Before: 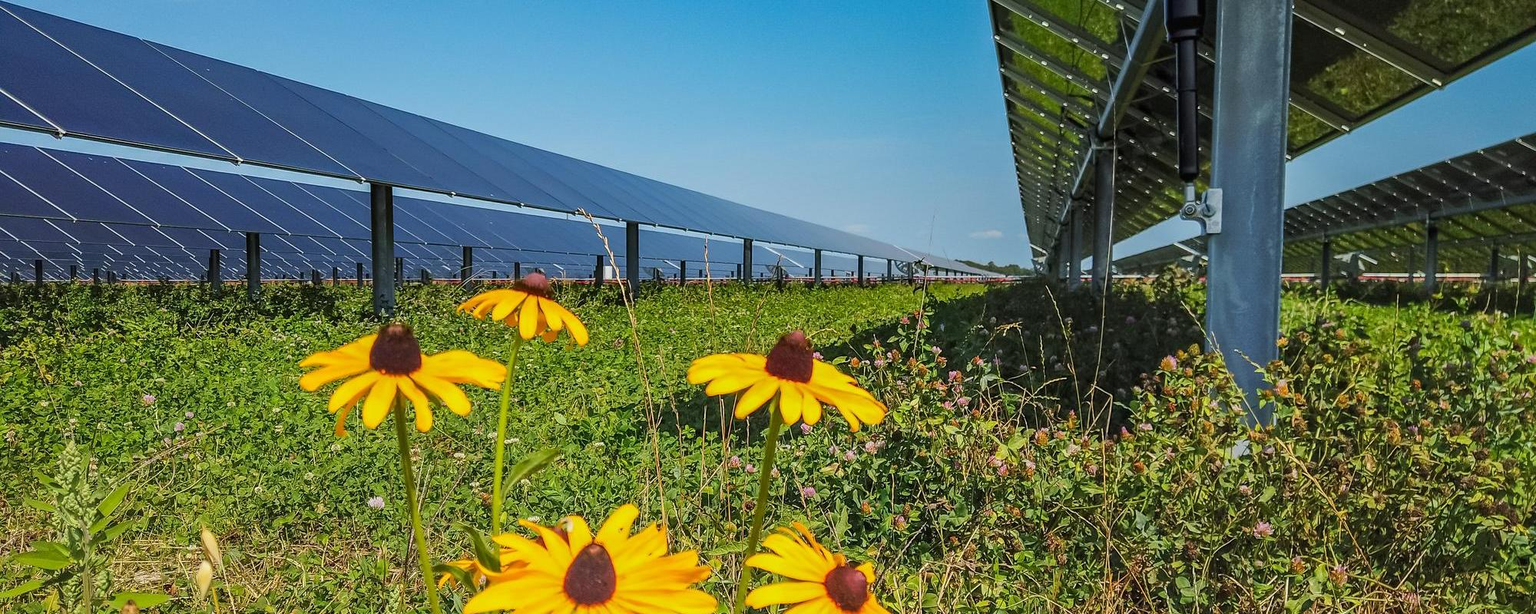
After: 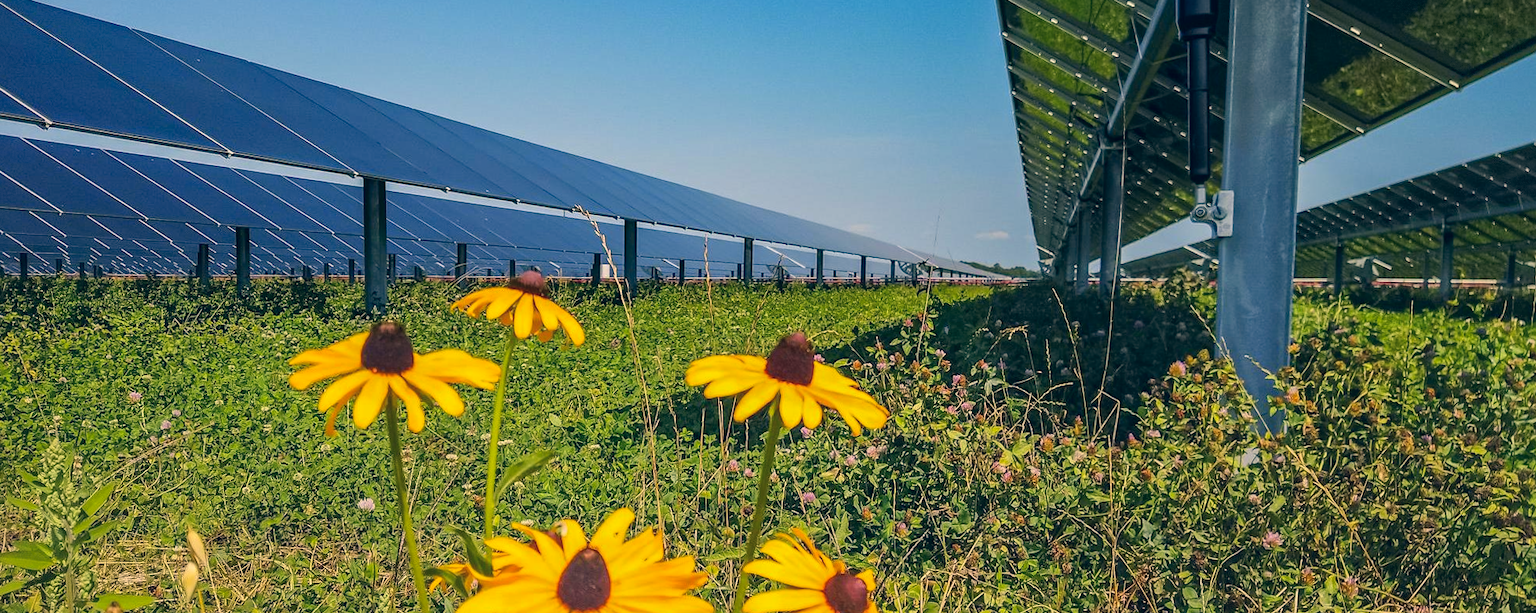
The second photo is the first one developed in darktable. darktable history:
shadows and highlights: shadows 4.1, highlights -17.6, soften with gaussian
crop and rotate: angle -0.5°
vignetting: fall-off start 100%, brightness -0.406, saturation -0.3, width/height ratio 1.324, dithering 8-bit output, unbound false
white balance: red 1, blue 1
color correction: highlights a* 10.32, highlights b* 14.66, shadows a* -9.59, shadows b* -15.02
